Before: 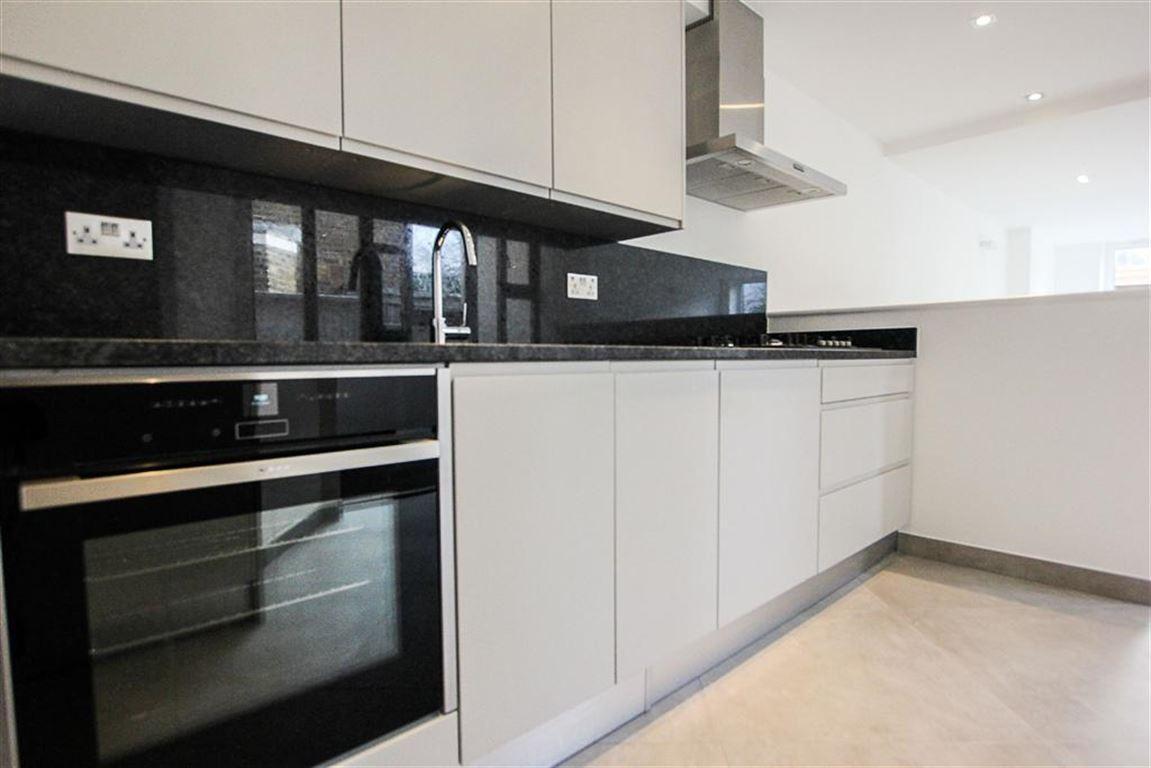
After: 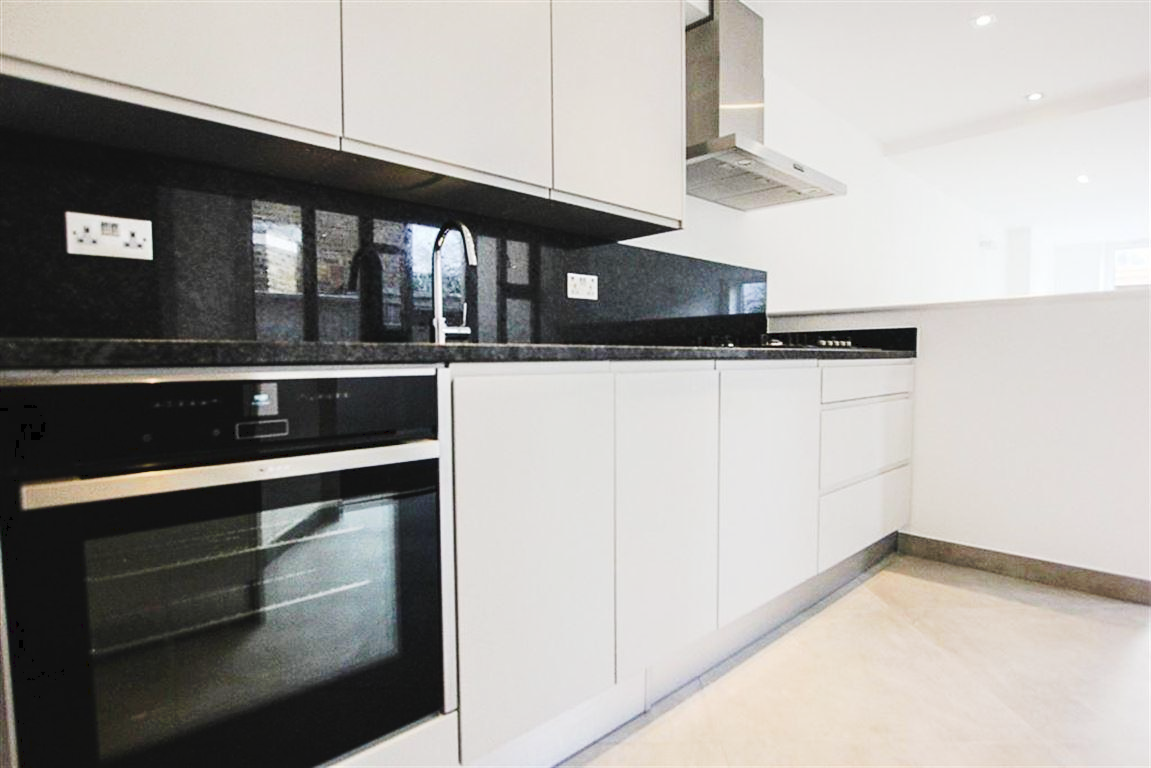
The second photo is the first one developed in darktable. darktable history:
tone curve: curves: ch0 [(0, 0) (0.003, 0.046) (0.011, 0.052) (0.025, 0.059) (0.044, 0.069) (0.069, 0.084) (0.1, 0.107) (0.136, 0.133) (0.177, 0.171) (0.224, 0.216) (0.277, 0.293) (0.335, 0.371) (0.399, 0.481) (0.468, 0.577) (0.543, 0.662) (0.623, 0.749) (0.709, 0.831) (0.801, 0.891) (0.898, 0.942) (1, 1)], preserve colors none
